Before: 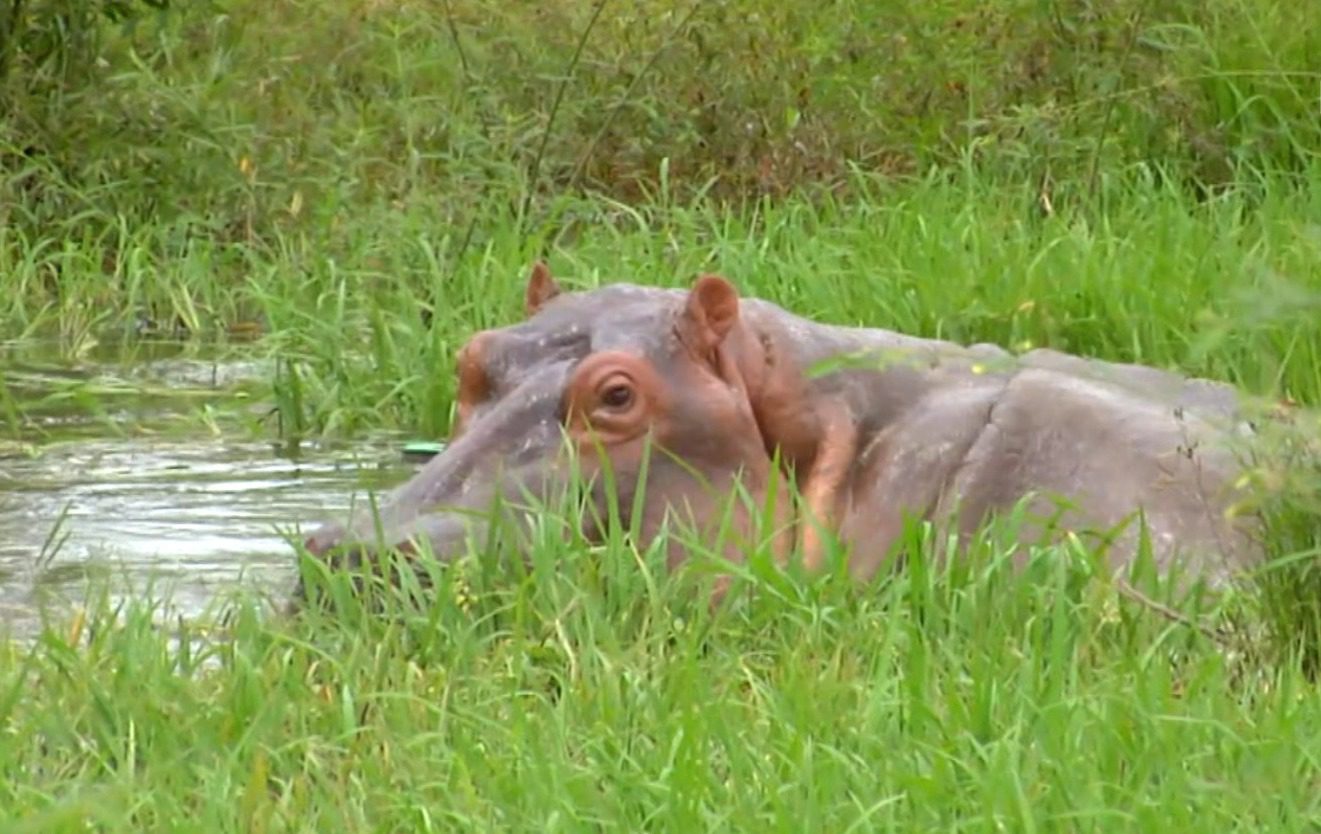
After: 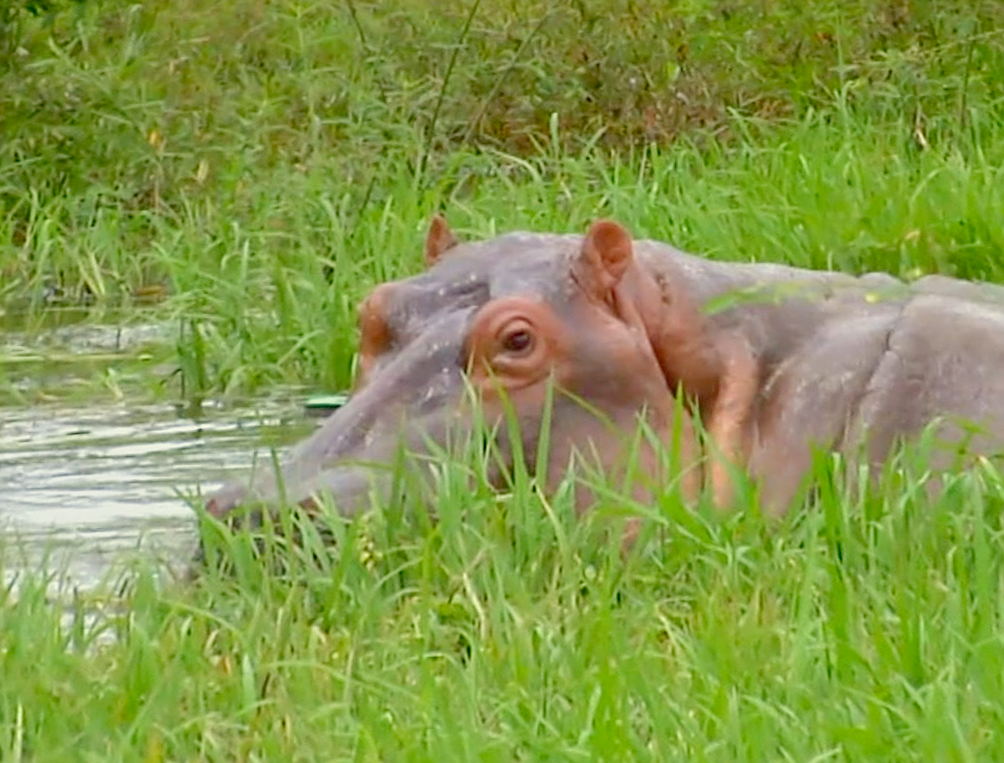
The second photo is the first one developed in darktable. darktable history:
color correction: highlights a* 0.207, highlights b* 2.7, shadows a* -0.874, shadows b* -4.78
filmic rgb: black relative exposure -16 EV, threshold -0.33 EV, transition 3.19 EV, structure ↔ texture 100%, target black luminance 0%, hardness 7.57, latitude 72.96%, contrast 0.908, highlights saturation mix 10%, shadows ↔ highlights balance -0.38%, add noise in highlights 0, preserve chrominance no, color science v4 (2020), iterations of high-quality reconstruction 10, enable highlight reconstruction true
crop and rotate: angle 1°, left 4.281%, top 0.642%, right 11.383%, bottom 2.486%
rotate and perspective: rotation -1.68°, lens shift (vertical) -0.146, crop left 0.049, crop right 0.912, crop top 0.032, crop bottom 0.96
sharpen: on, module defaults
exposure: black level correction 0.007, exposure 0.159 EV, compensate highlight preservation false
